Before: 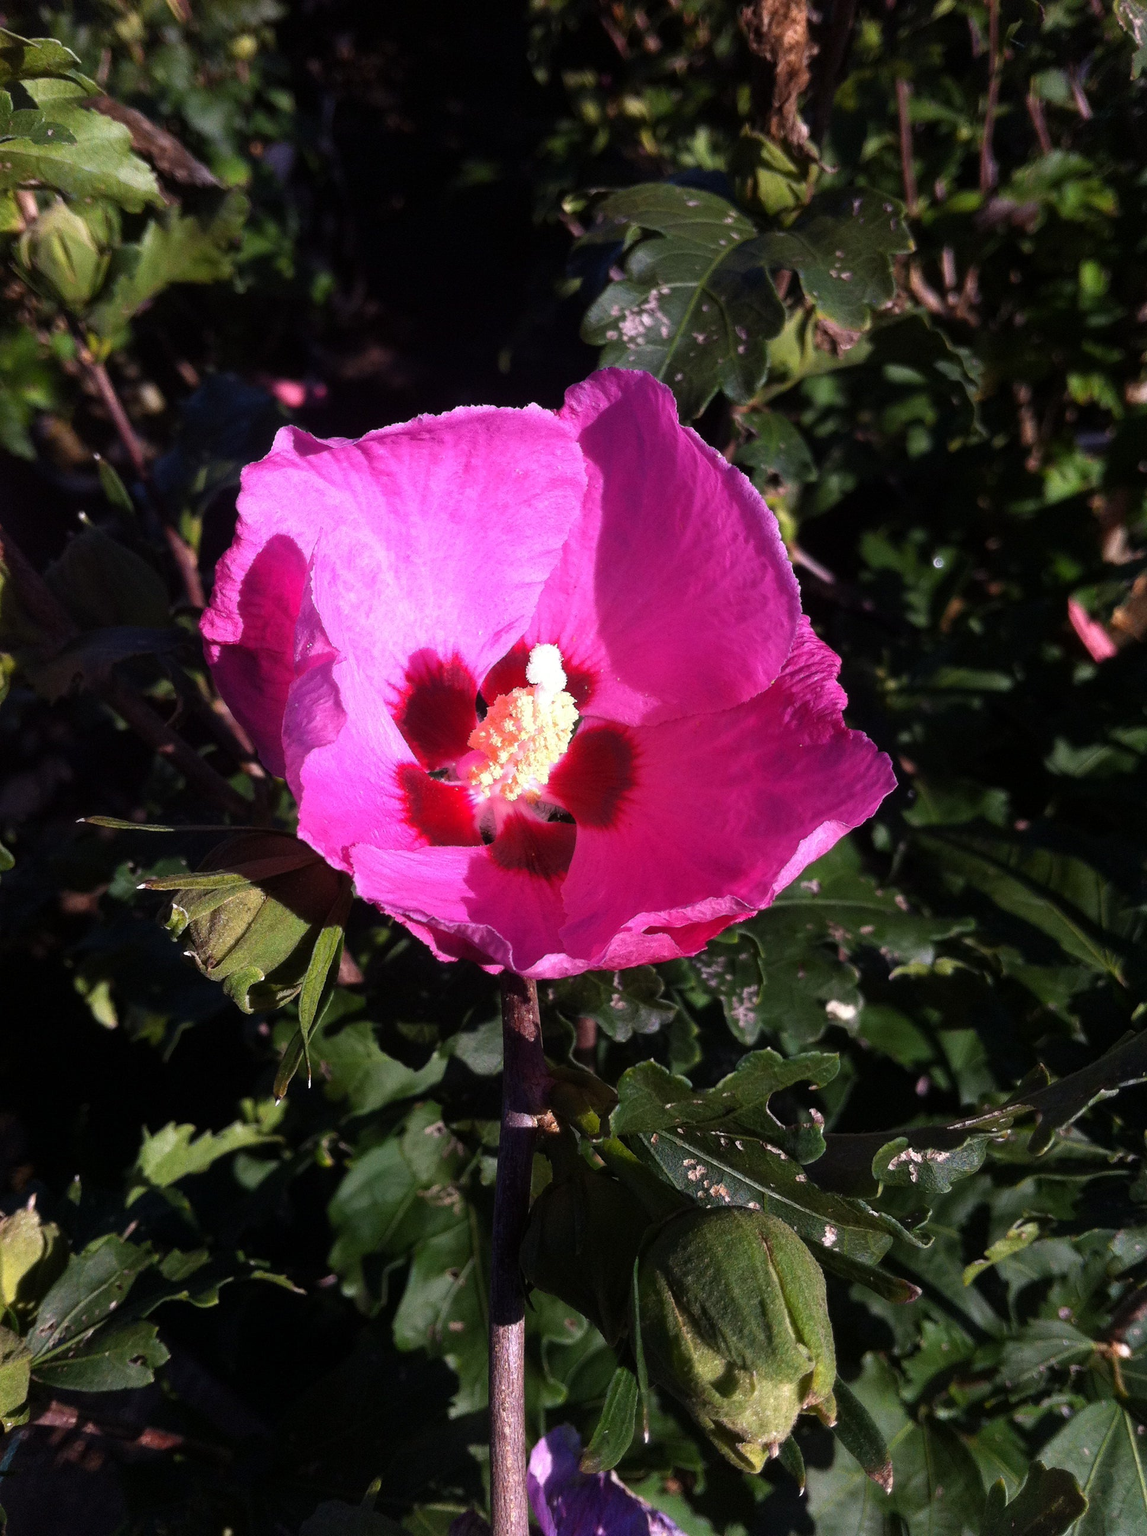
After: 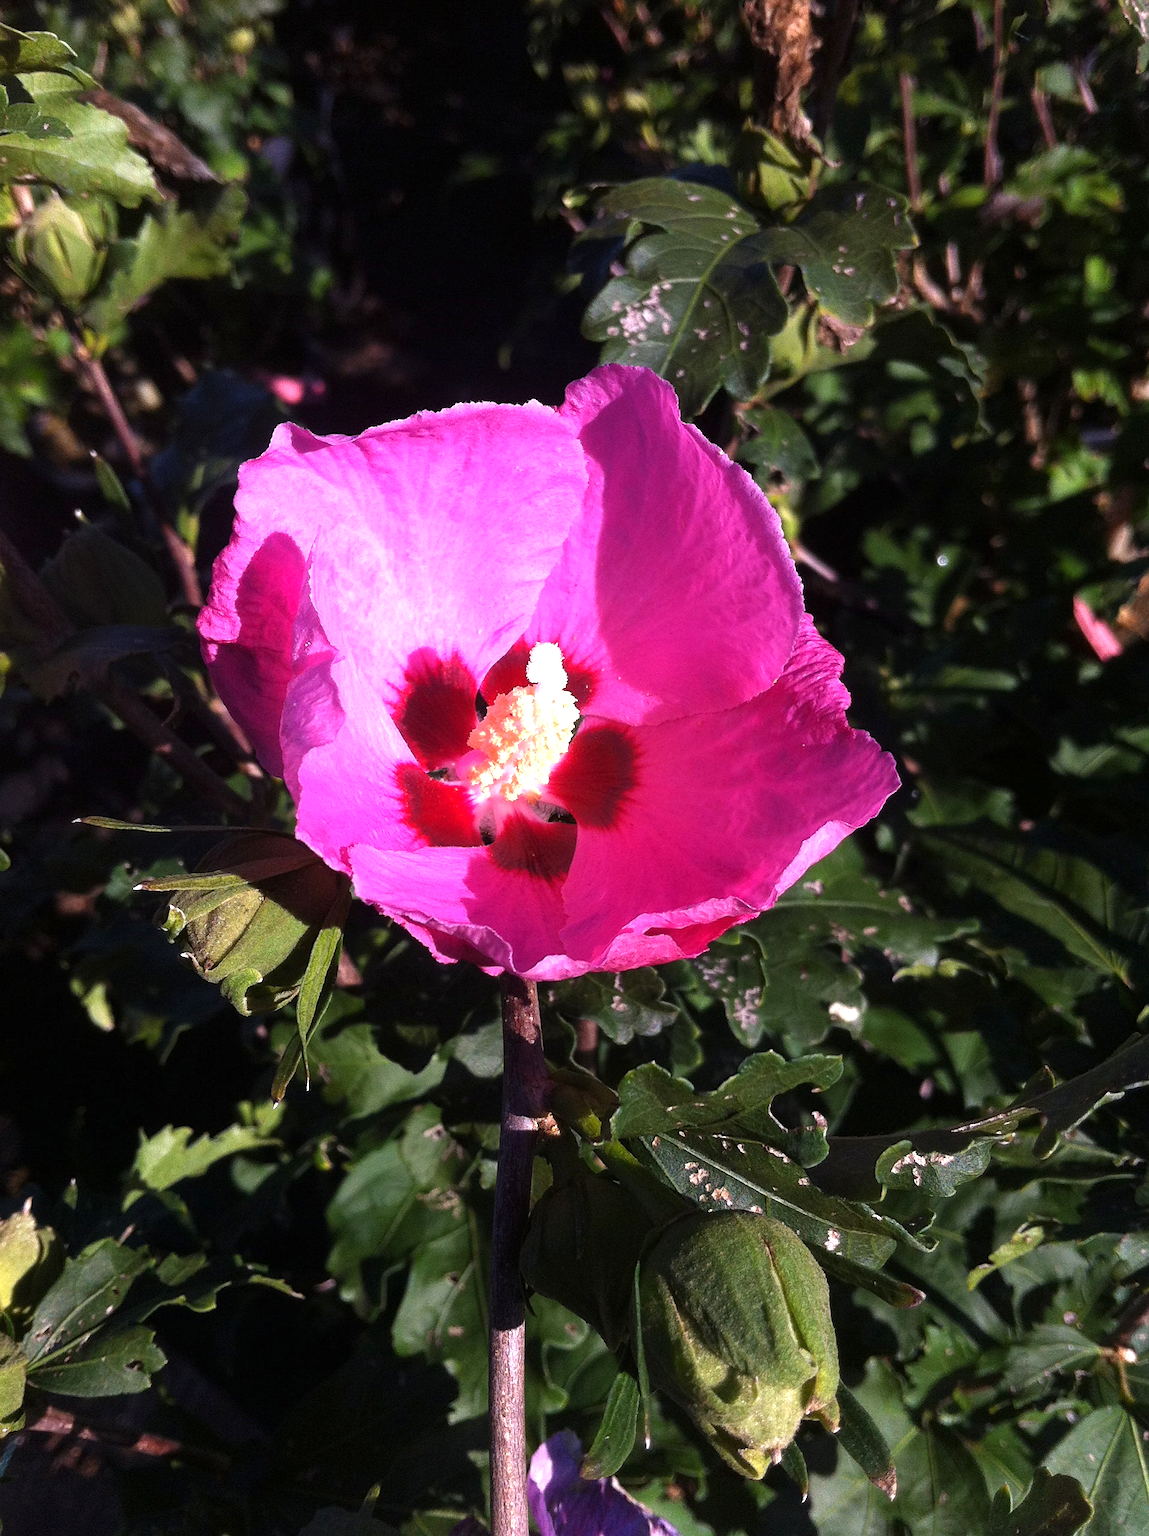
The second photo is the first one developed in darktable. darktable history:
exposure: black level correction 0, exposure 0.5 EV, compensate highlight preservation false
sharpen: amount 0.2
crop: left 0.434%, top 0.485%, right 0.244%, bottom 0.386%
